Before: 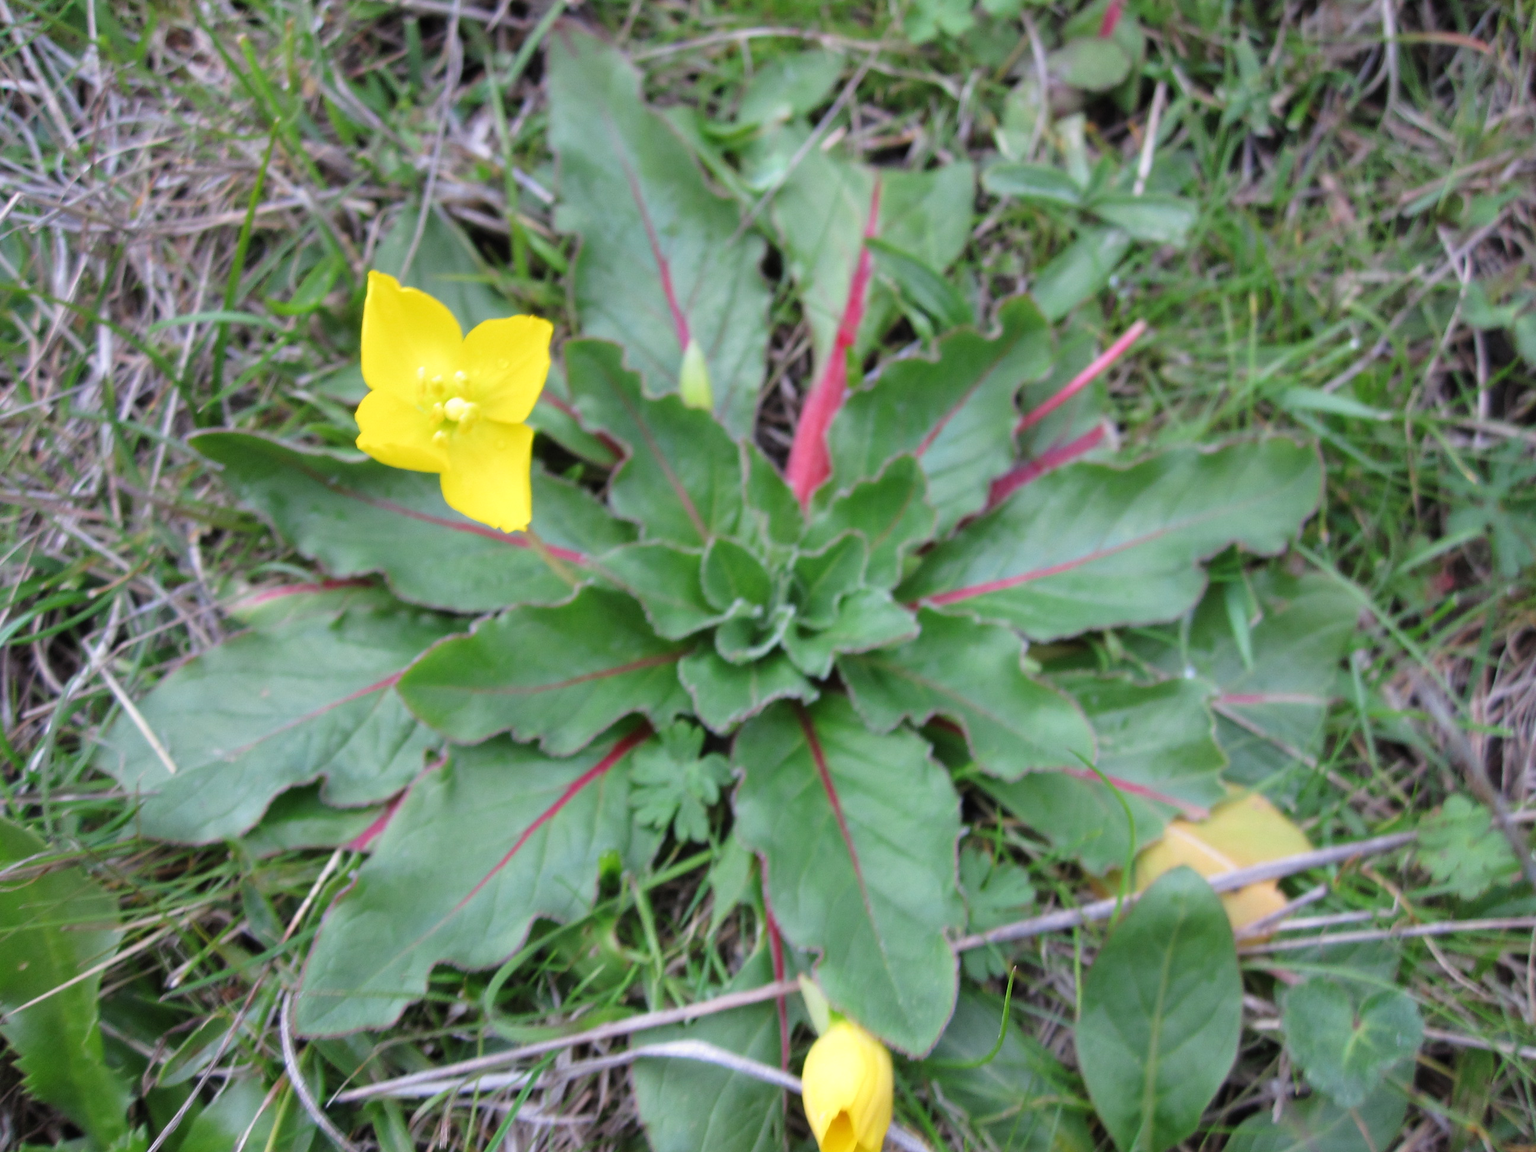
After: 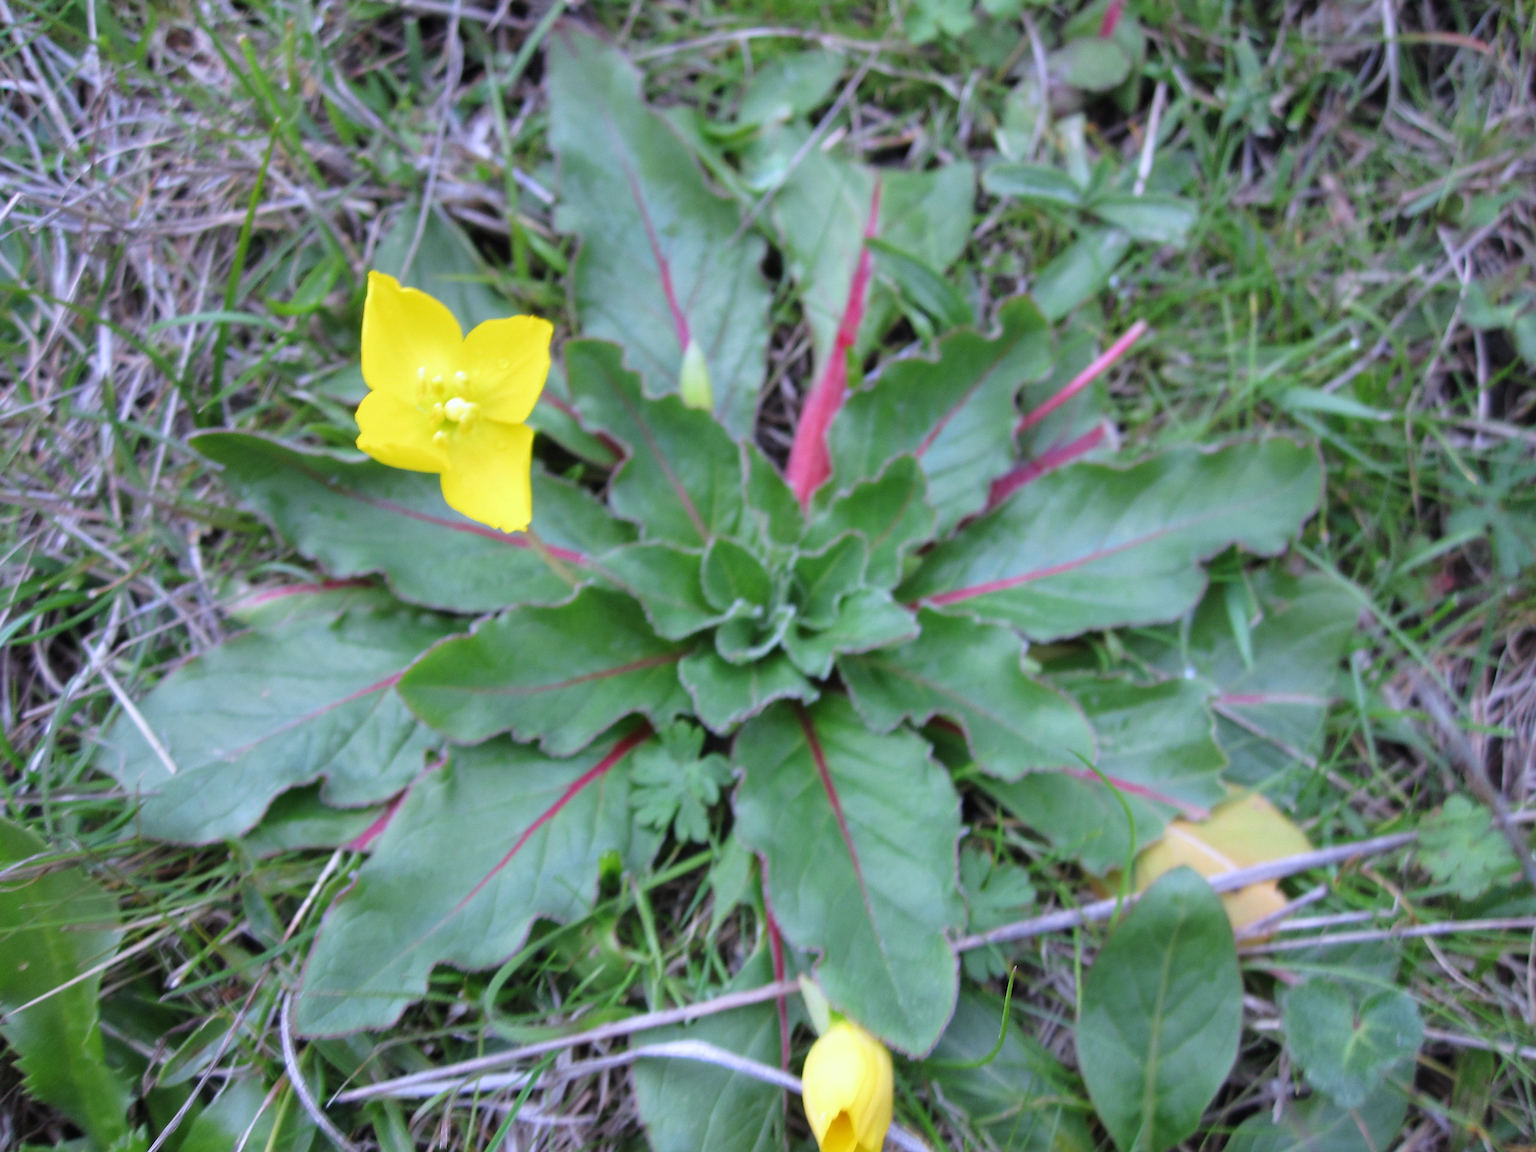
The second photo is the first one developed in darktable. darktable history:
white balance: red 0.967, blue 1.119, emerald 0.756
base curve: preserve colors none
